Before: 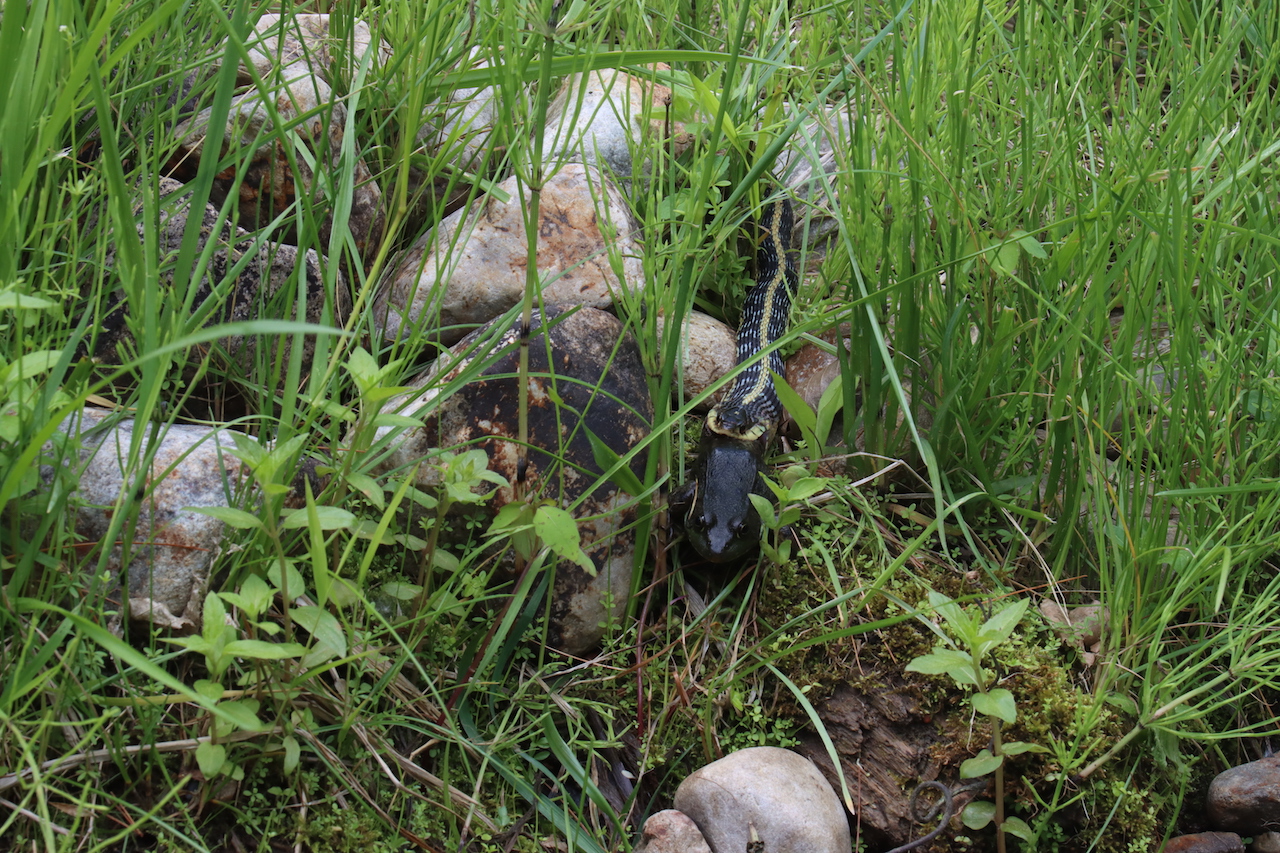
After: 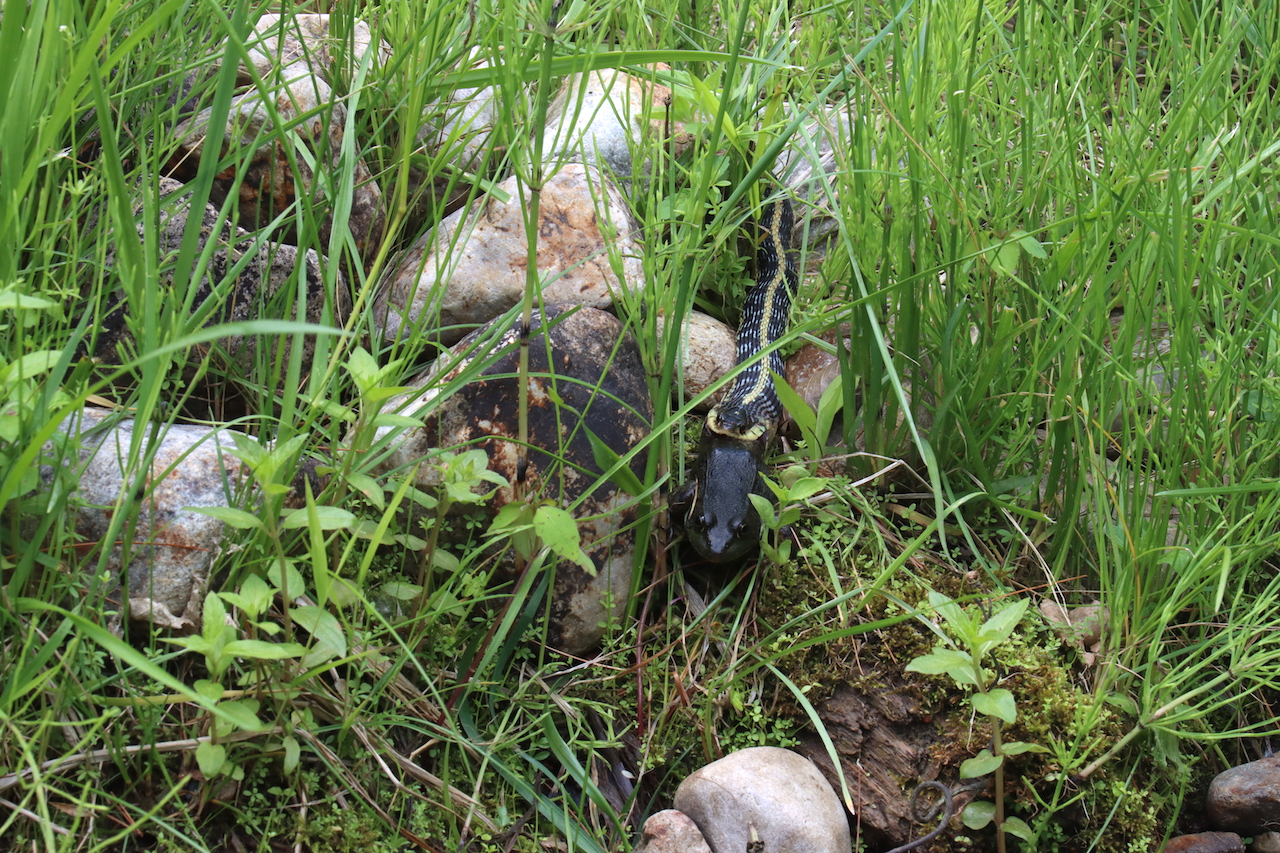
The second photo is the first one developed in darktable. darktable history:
exposure: exposure 0.408 EV, compensate exposure bias true, compensate highlight preservation false
